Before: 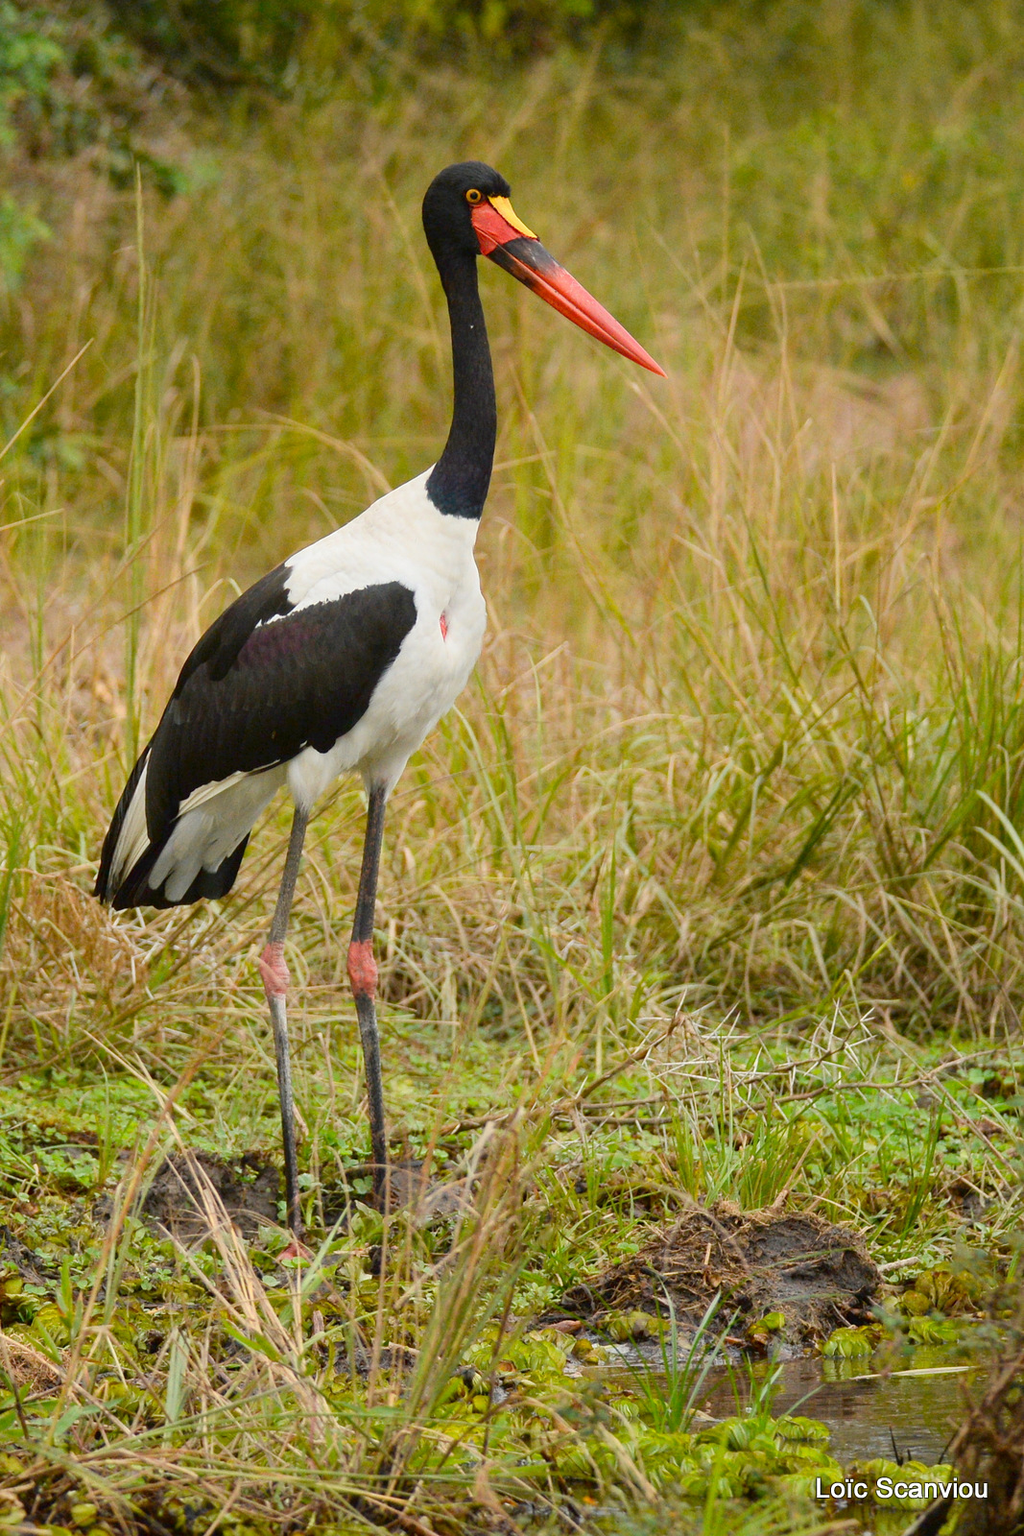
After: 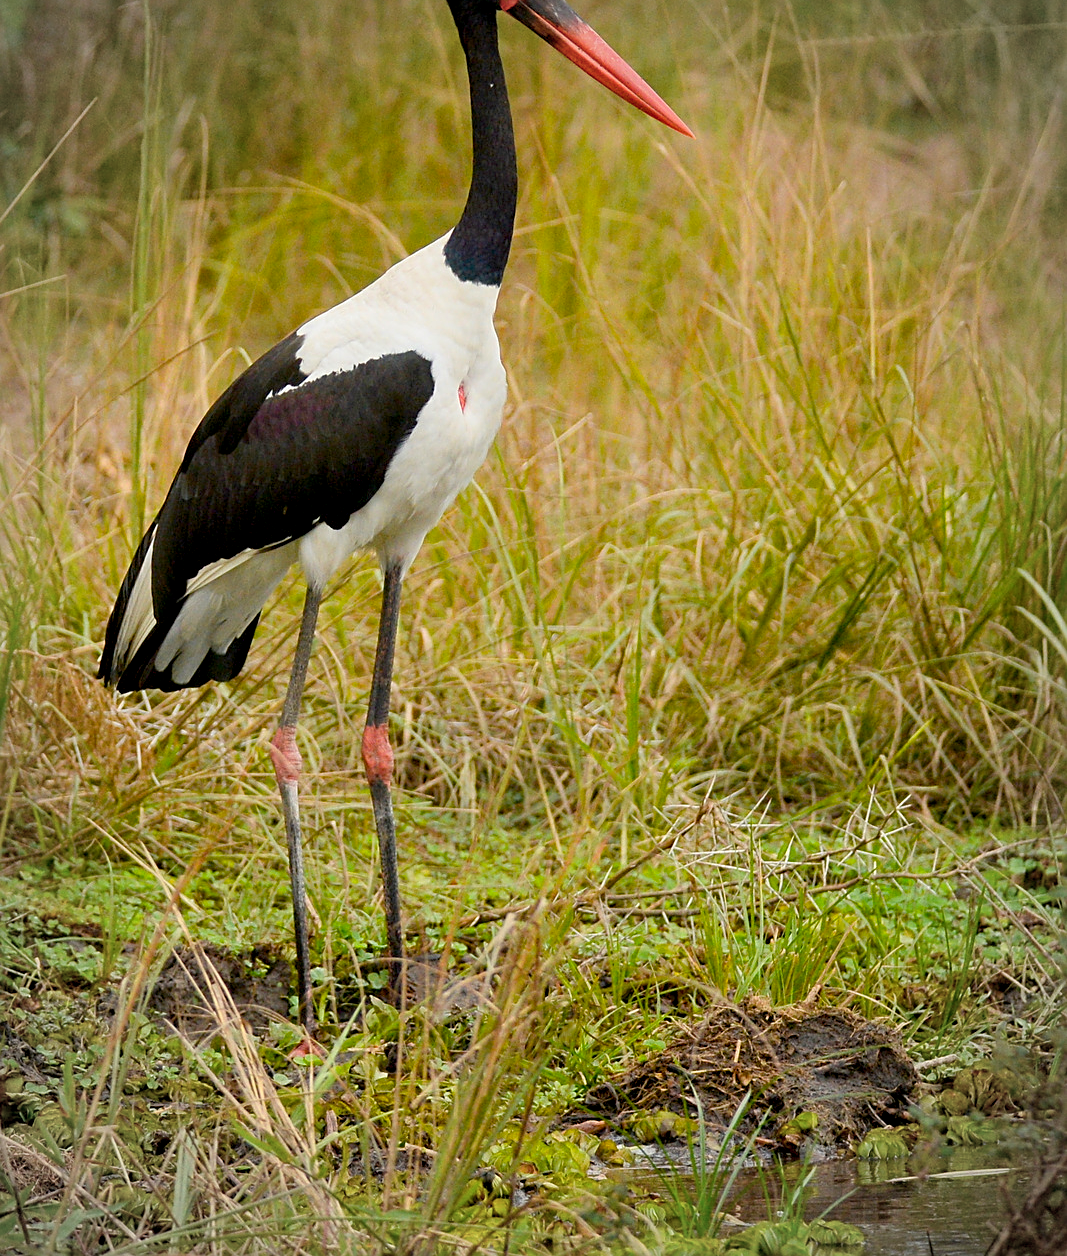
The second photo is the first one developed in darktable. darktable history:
crop and rotate: top 15.941%, bottom 5.538%
sharpen: on, module defaults
vignetting: brightness -0.272, automatic ratio true, unbound false
color balance rgb: global offset › luminance -0.846%, linear chroma grading › global chroma 0.988%, perceptual saturation grading › global saturation 0.612%, global vibrance 20%
